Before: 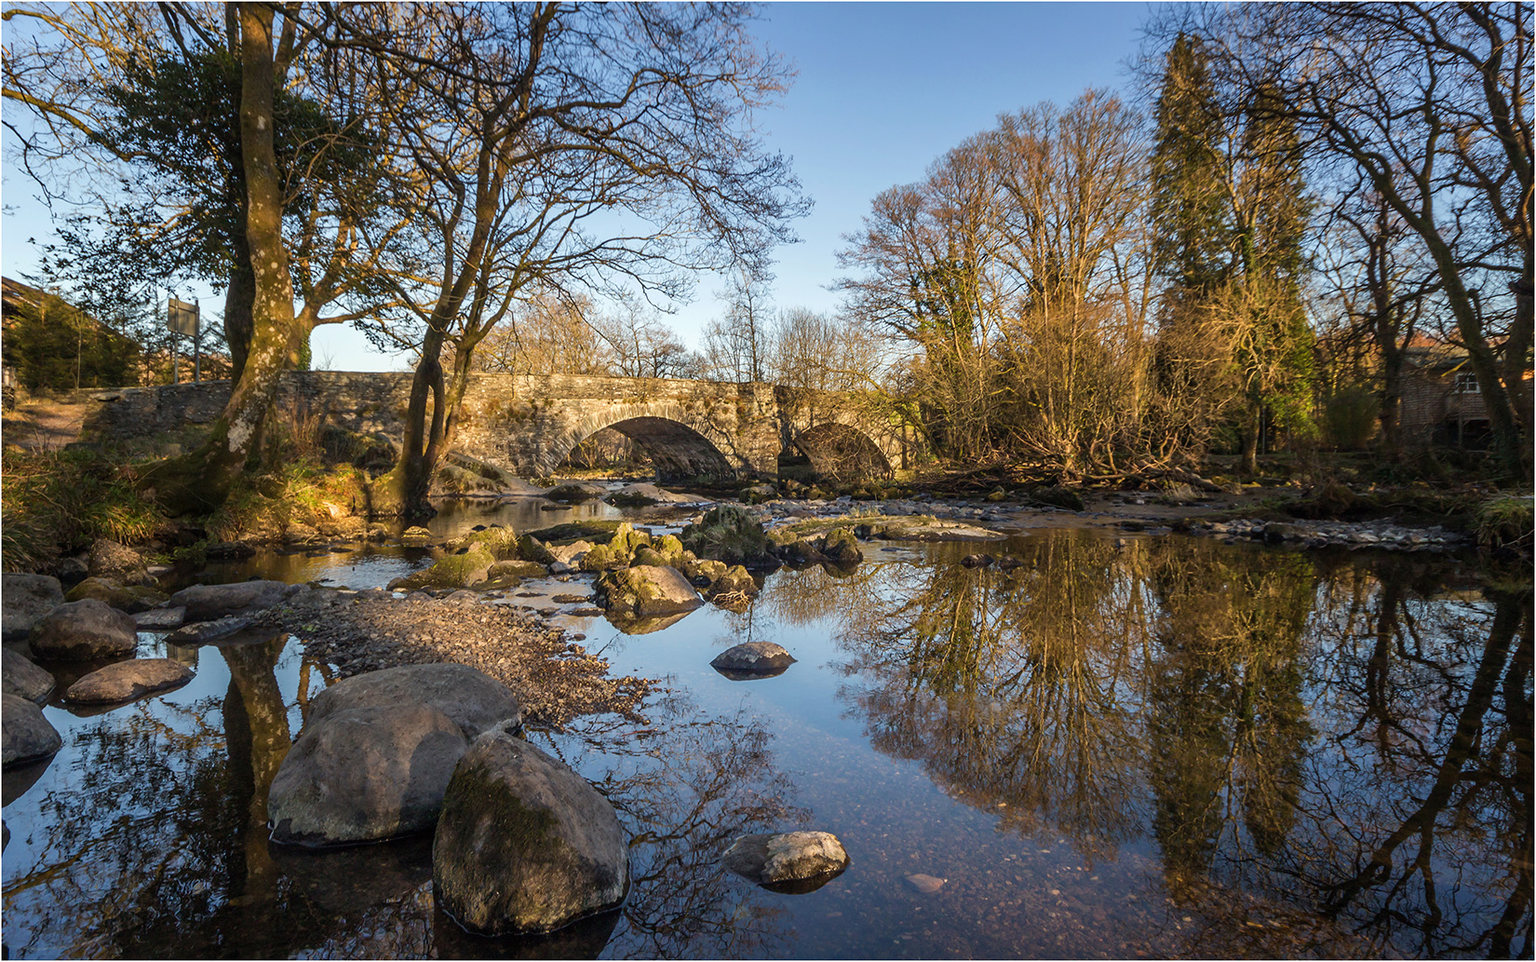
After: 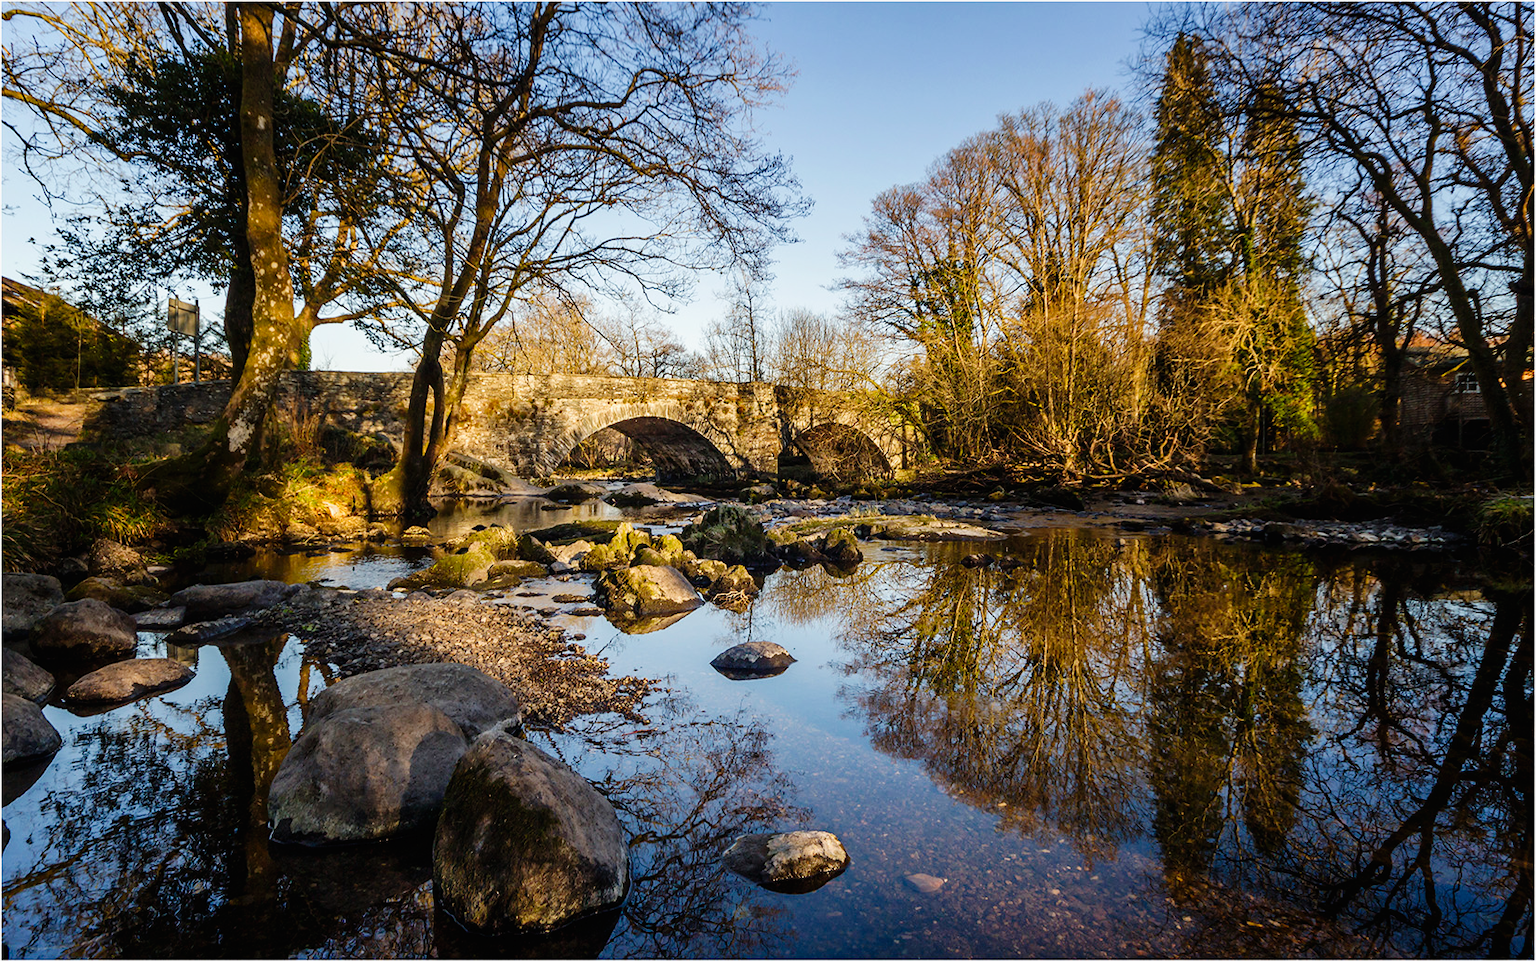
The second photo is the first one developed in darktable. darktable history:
tone curve: curves: ch0 [(0, 0) (0.003, 0.006) (0.011, 0.007) (0.025, 0.009) (0.044, 0.012) (0.069, 0.021) (0.1, 0.036) (0.136, 0.056) (0.177, 0.105) (0.224, 0.165) (0.277, 0.251) (0.335, 0.344) (0.399, 0.439) (0.468, 0.532) (0.543, 0.628) (0.623, 0.718) (0.709, 0.797) (0.801, 0.874) (0.898, 0.943) (1, 1)], preserve colors none
exposure: exposure -0.151 EV, compensate highlight preservation false
